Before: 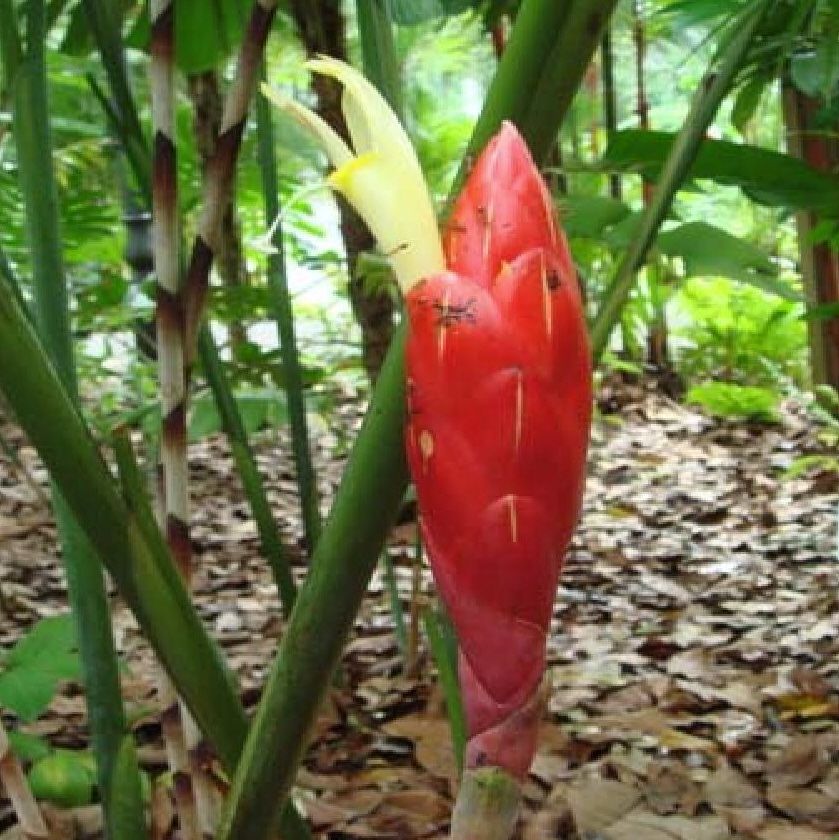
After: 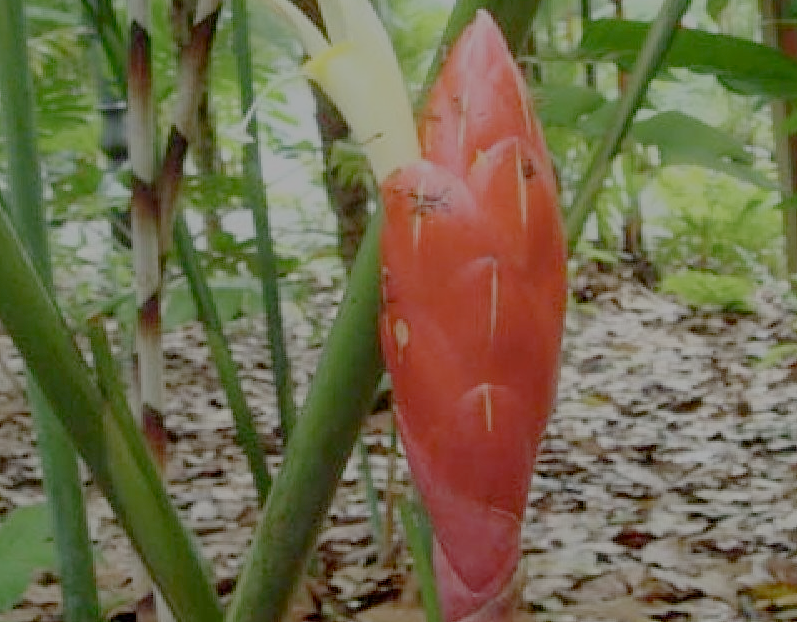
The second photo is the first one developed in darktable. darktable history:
shadows and highlights: shadows 20.91, highlights -82.73, soften with gaussian
filmic rgb: white relative exposure 8 EV, threshold 3 EV, structure ↔ texture 100%, target black luminance 0%, hardness 2.44, latitude 76.53%, contrast 0.562, shadows ↔ highlights balance 0%, preserve chrominance no, color science v4 (2020), iterations of high-quality reconstruction 10, type of noise poissonian, enable highlight reconstruction true
crop and rotate: left 2.991%, top 13.302%, right 1.981%, bottom 12.636%
